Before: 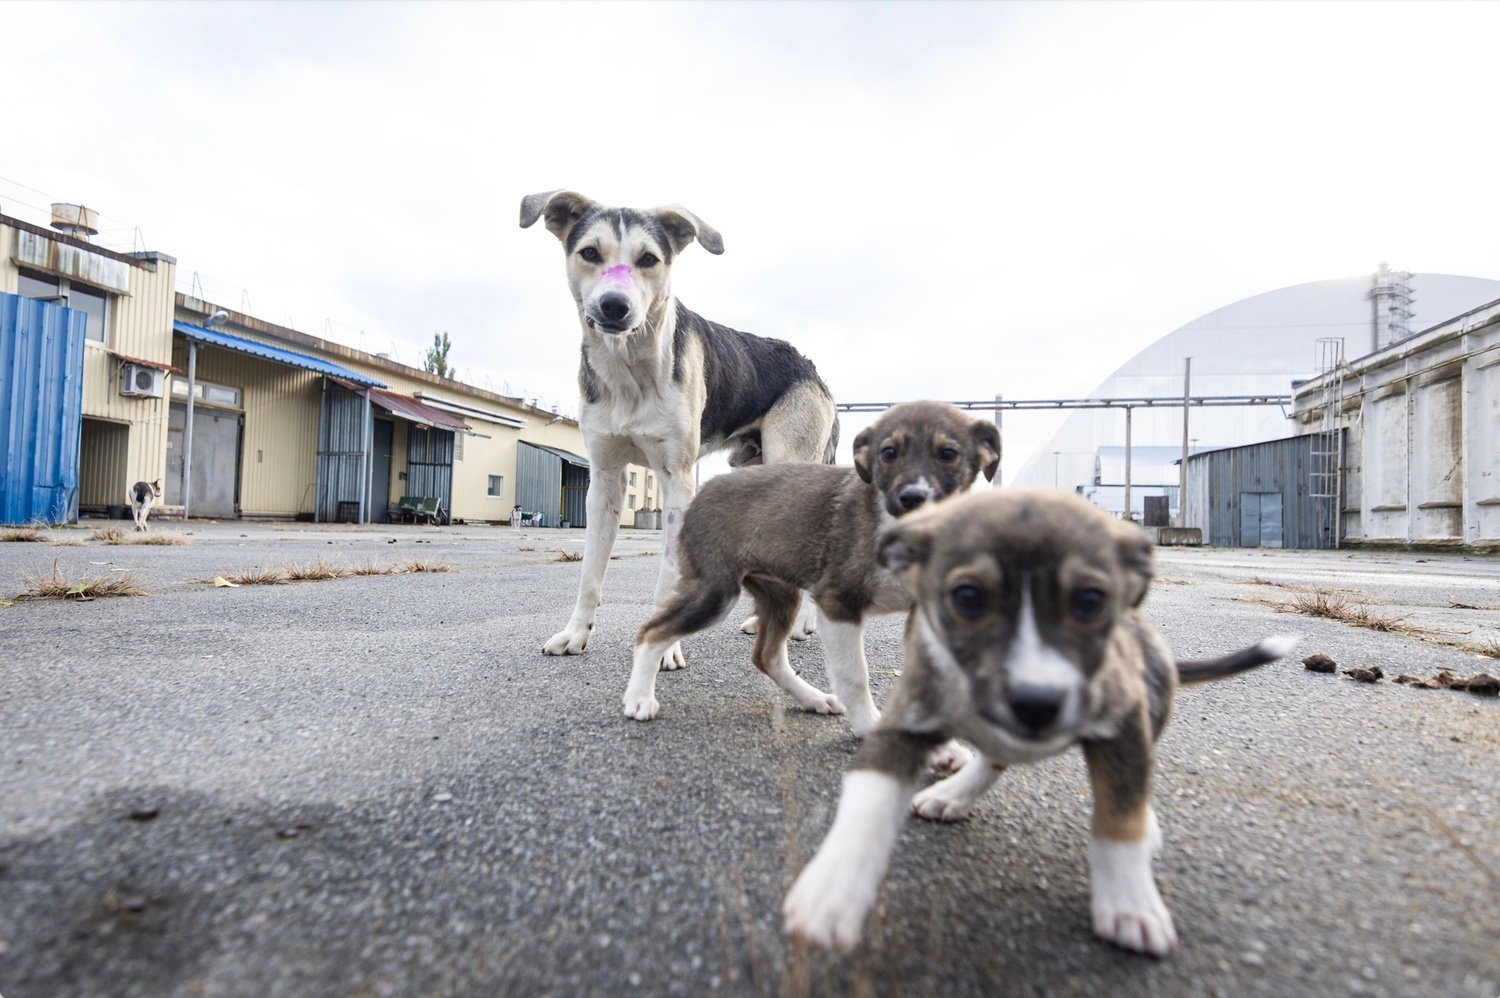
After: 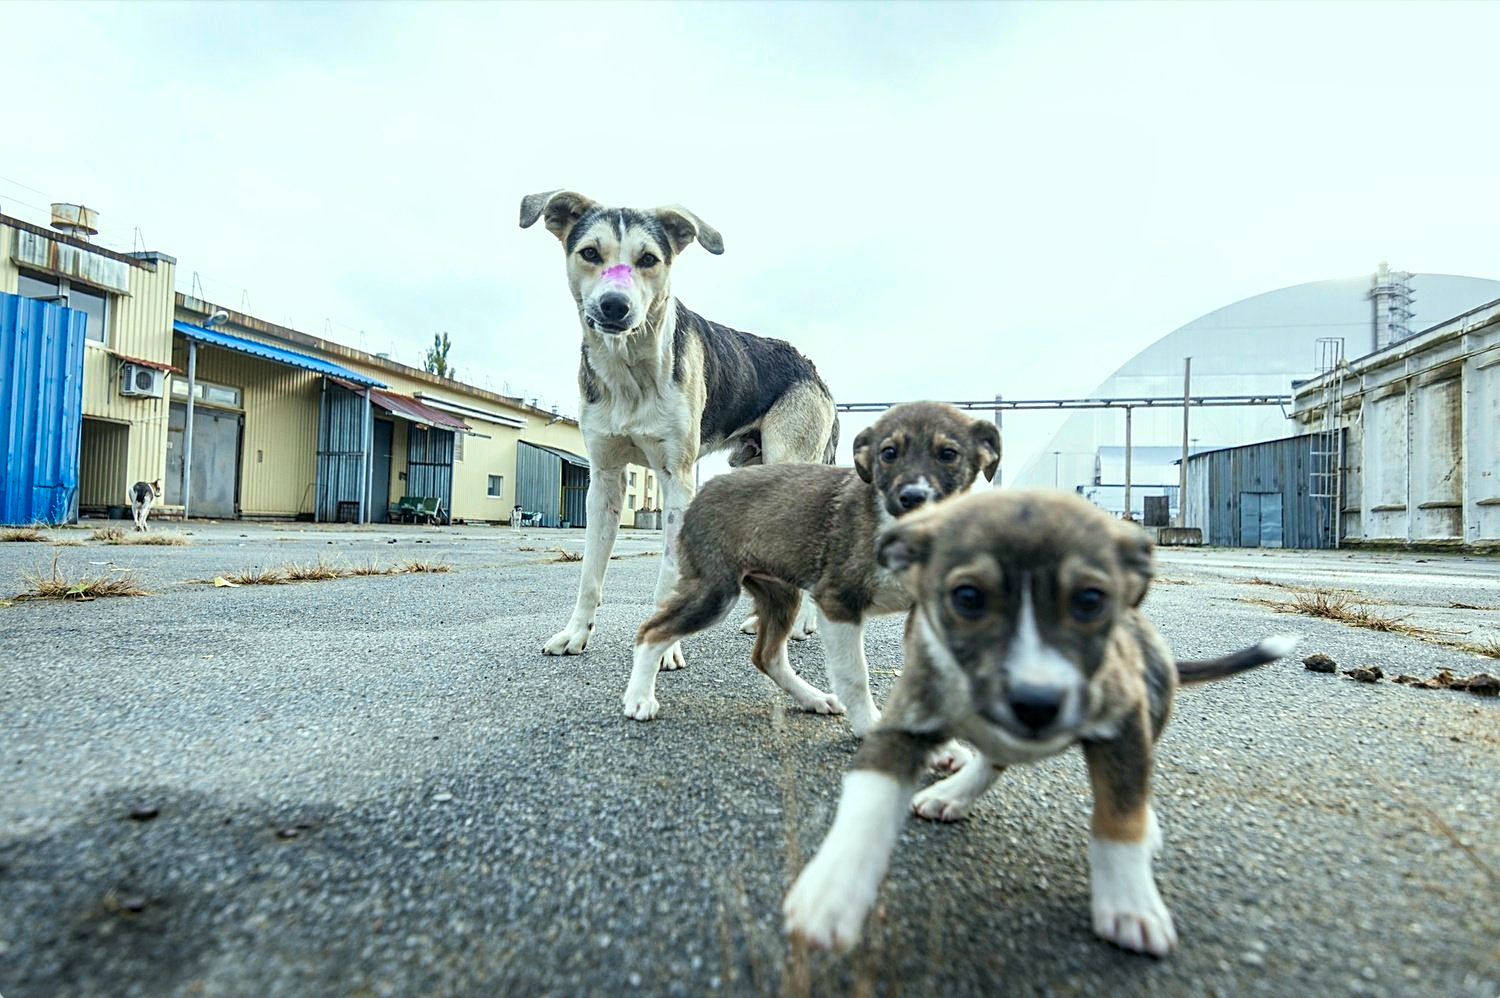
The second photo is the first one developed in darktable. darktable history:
sharpen: on, module defaults
local contrast: detail 130%
color correction: highlights a* -7.33, highlights b* 1.26, shadows a* -3.55, saturation 1.4
